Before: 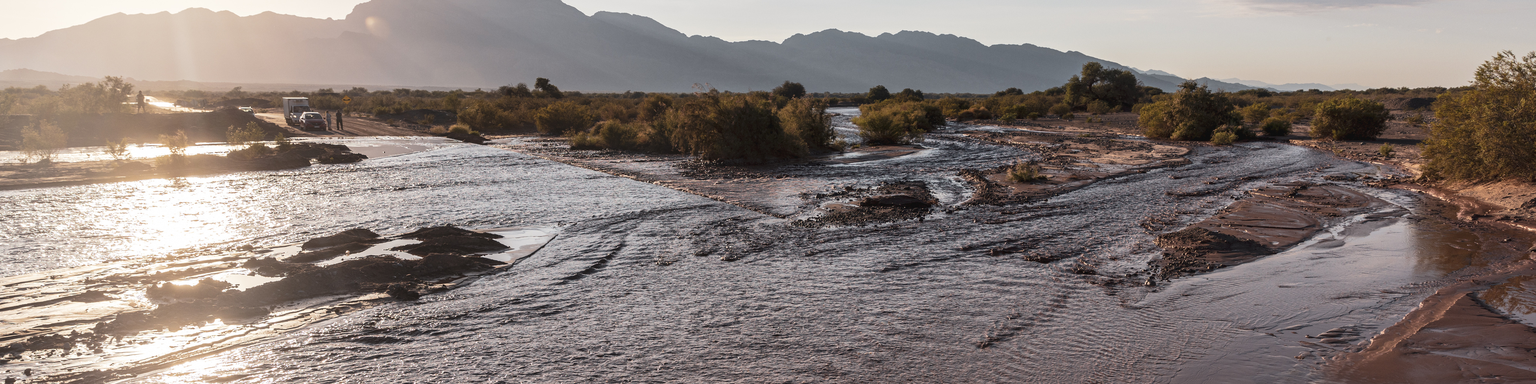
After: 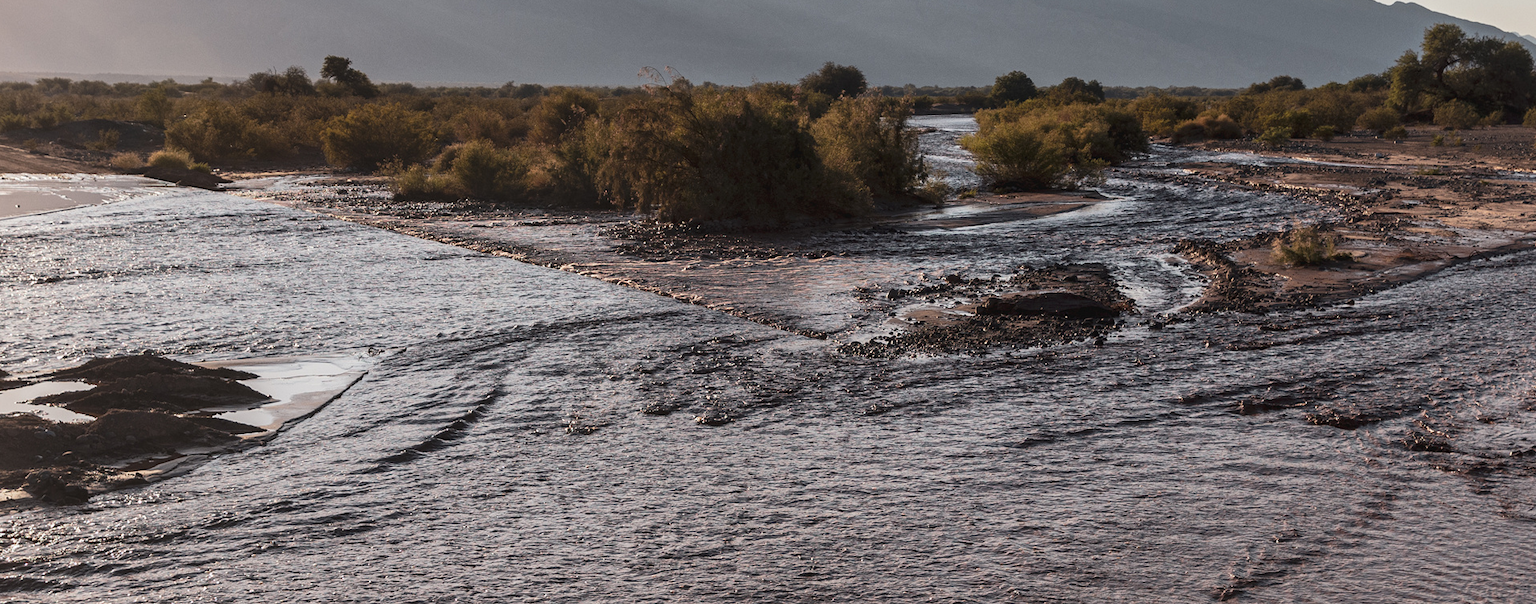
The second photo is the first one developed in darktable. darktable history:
crop and rotate: angle 0.019°, left 24.406%, top 13.045%, right 25.849%, bottom 8.58%
